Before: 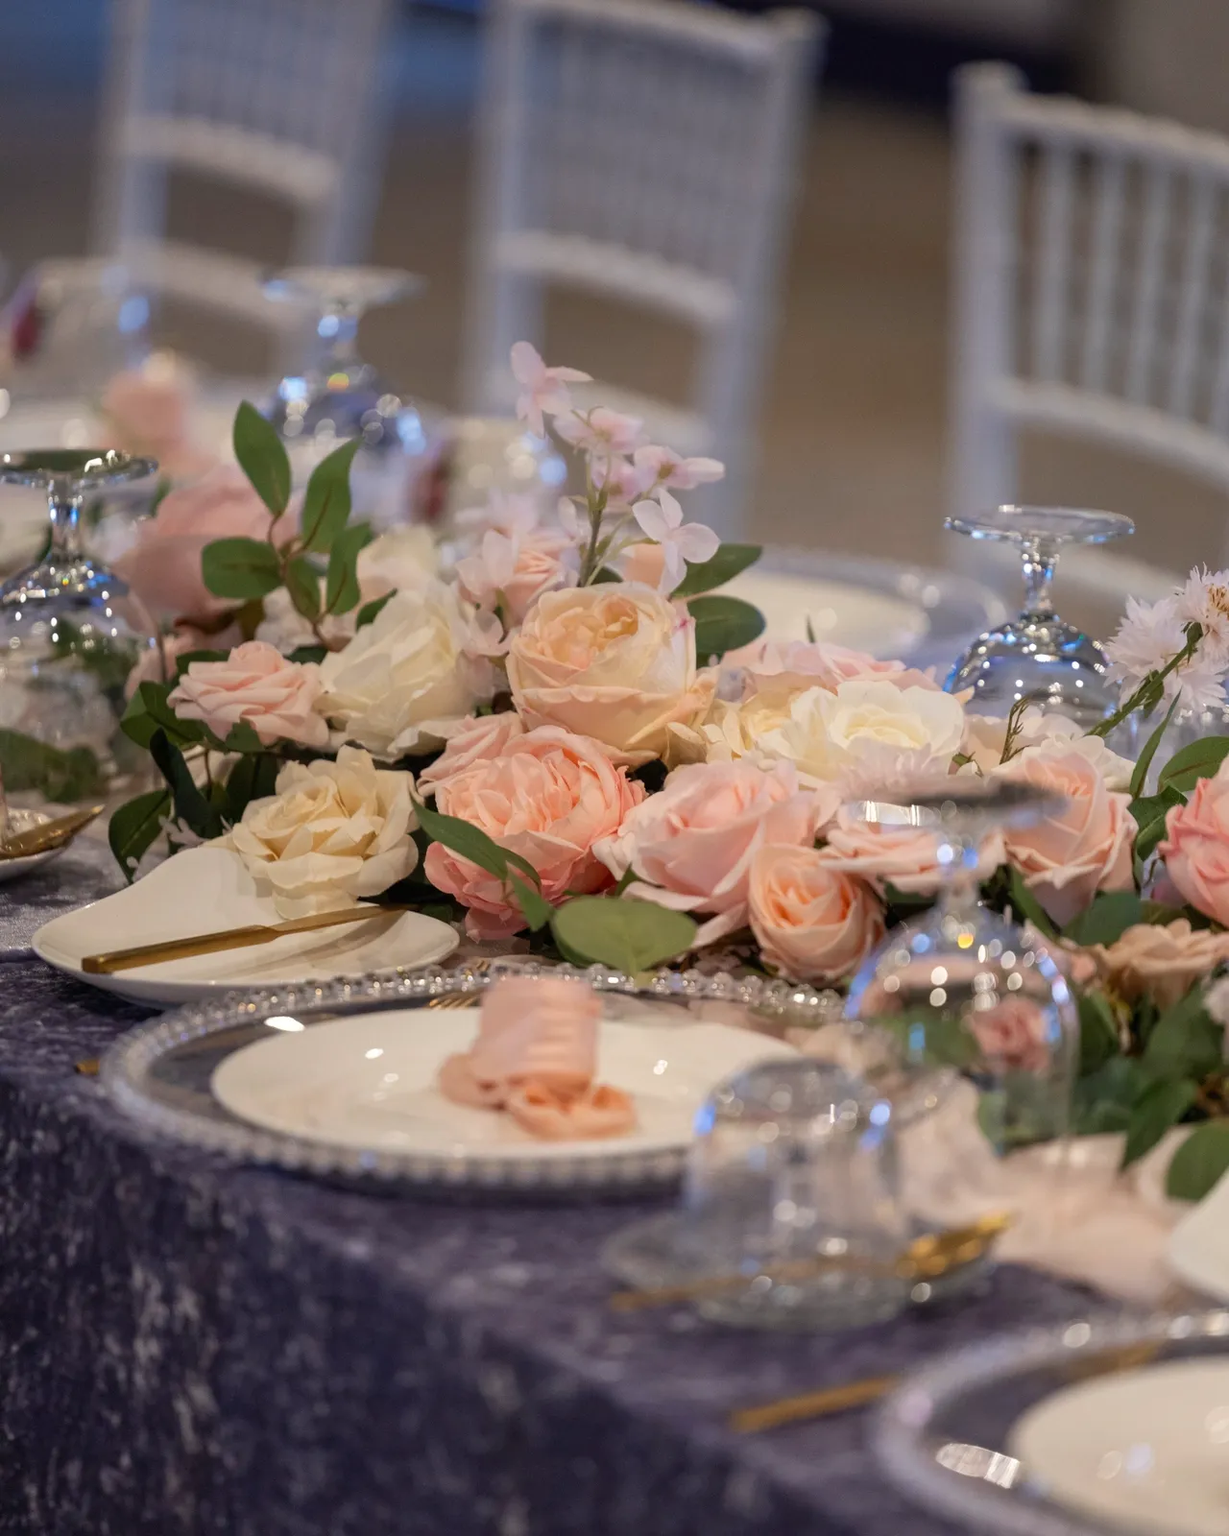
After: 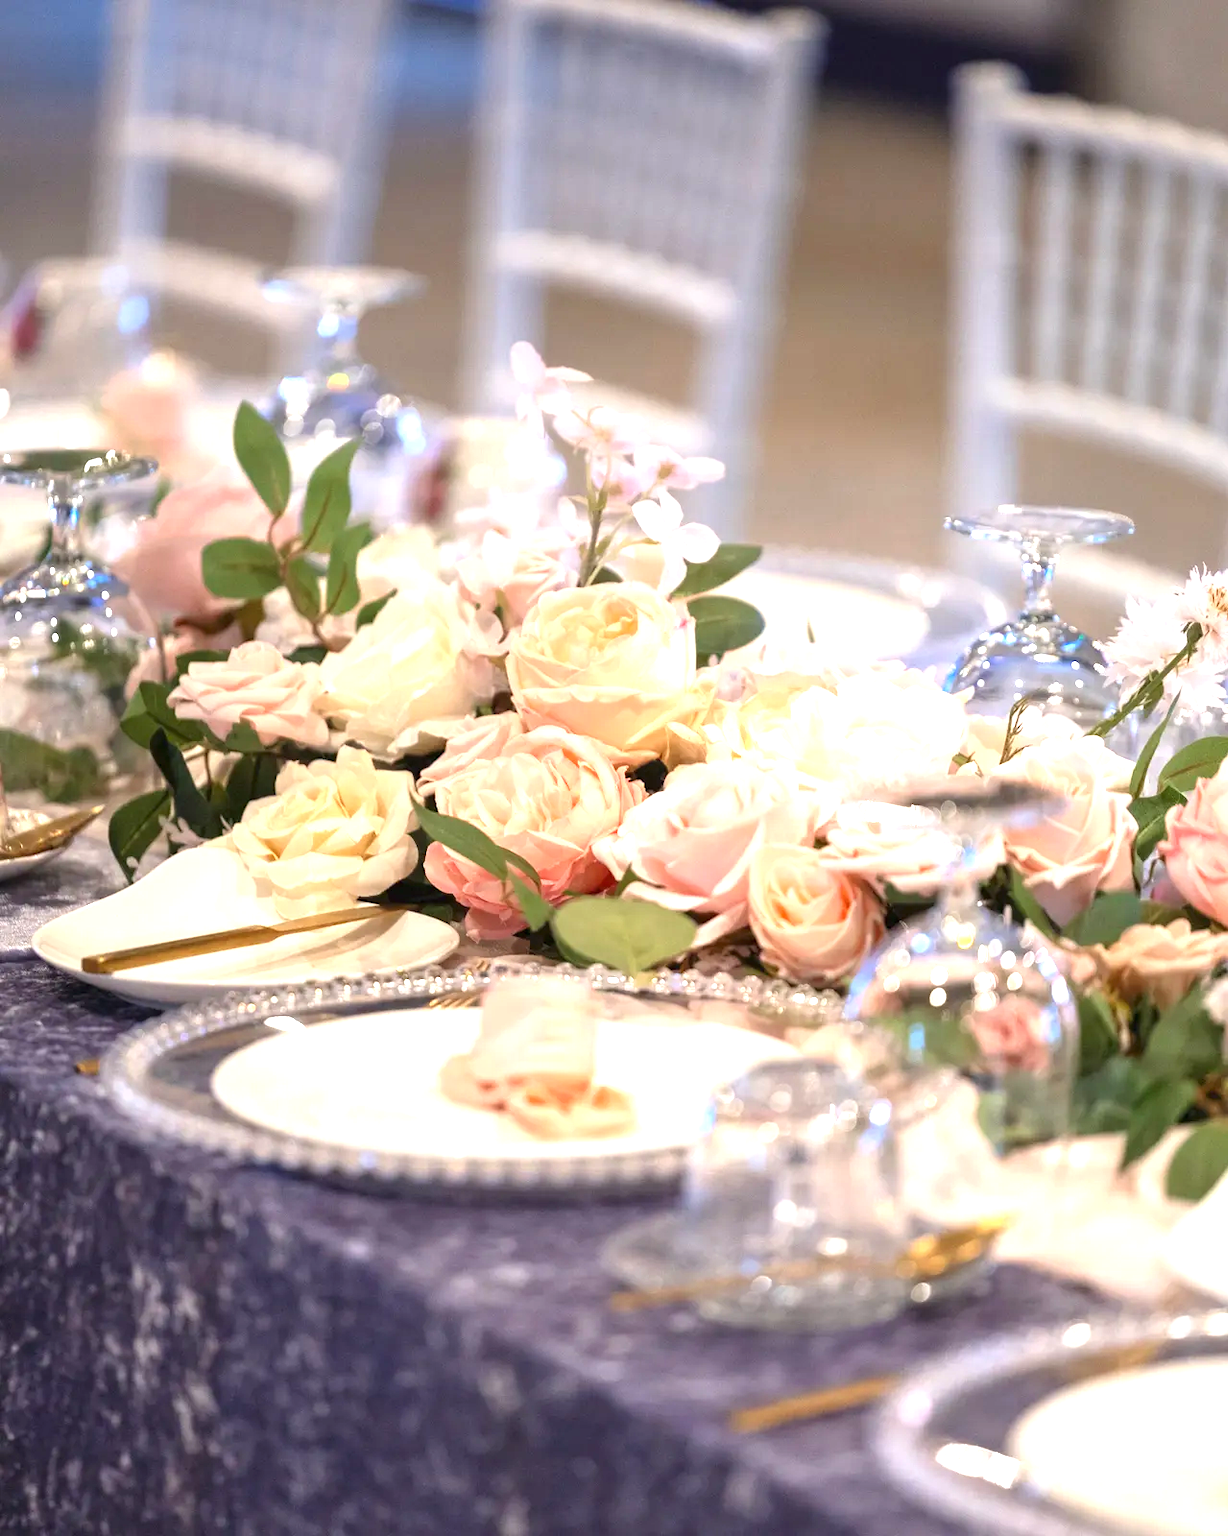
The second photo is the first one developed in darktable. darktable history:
exposure: black level correction 0, exposure 1.463 EV, compensate exposure bias true, compensate highlight preservation false
